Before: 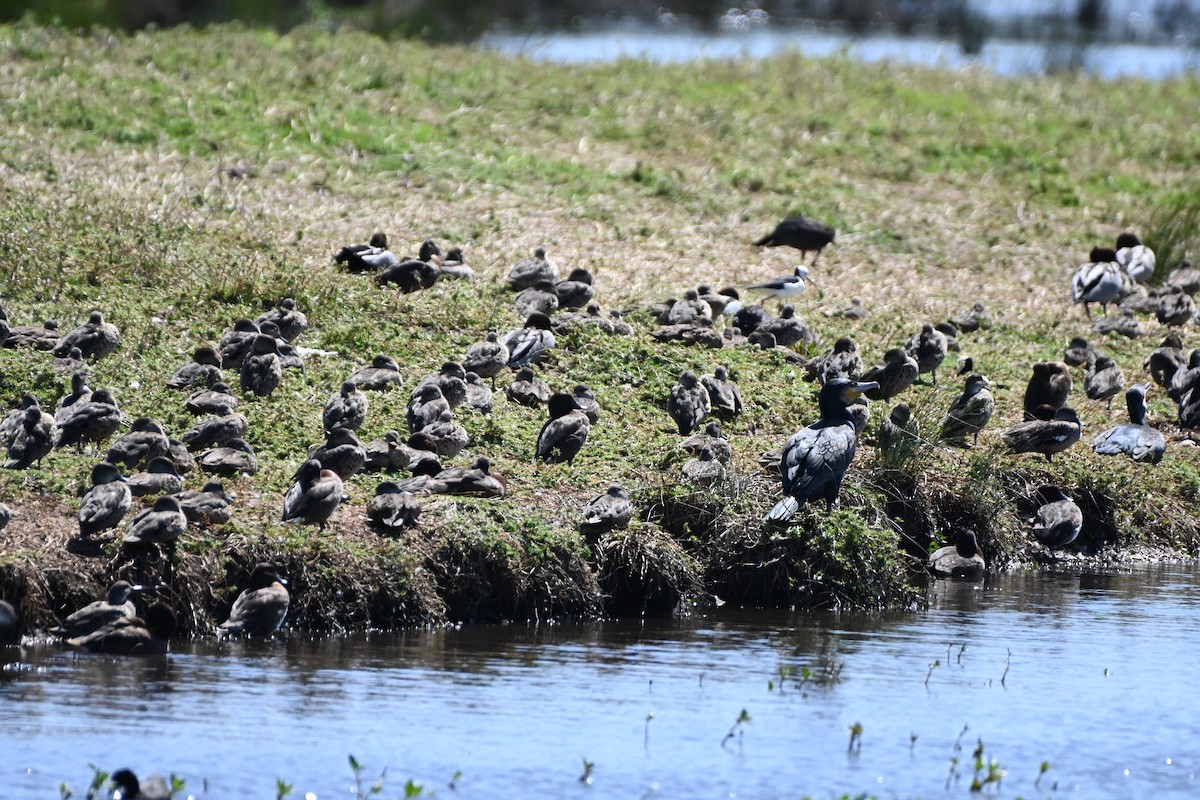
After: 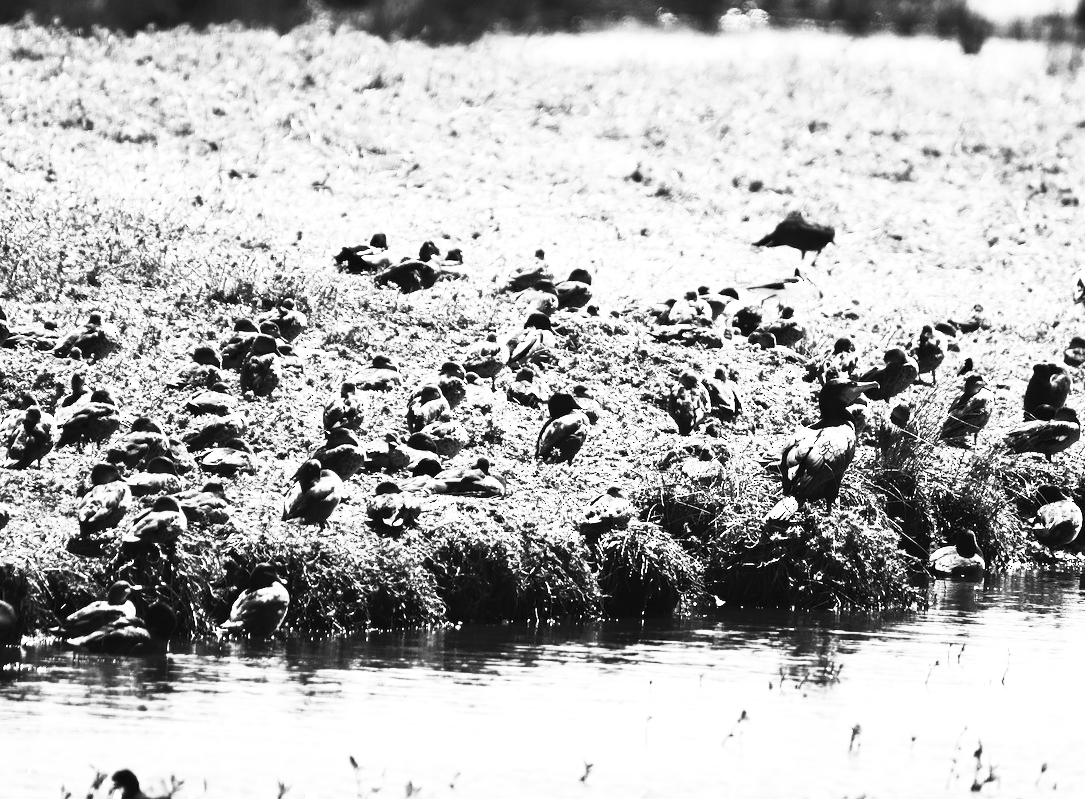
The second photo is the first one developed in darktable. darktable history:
tone equalizer: -8 EV -0.75 EV, -7 EV -0.7 EV, -6 EV -0.6 EV, -5 EV -0.4 EV, -3 EV 0.4 EV, -2 EV 0.6 EV, -1 EV 0.7 EV, +0 EV 0.75 EV, edges refinement/feathering 500, mask exposure compensation -1.57 EV, preserve details no
crop: right 9.509%, bottom 0.031%
contrast brightness saturation: contrast 0.53, brightness 0.47, saturation -1
